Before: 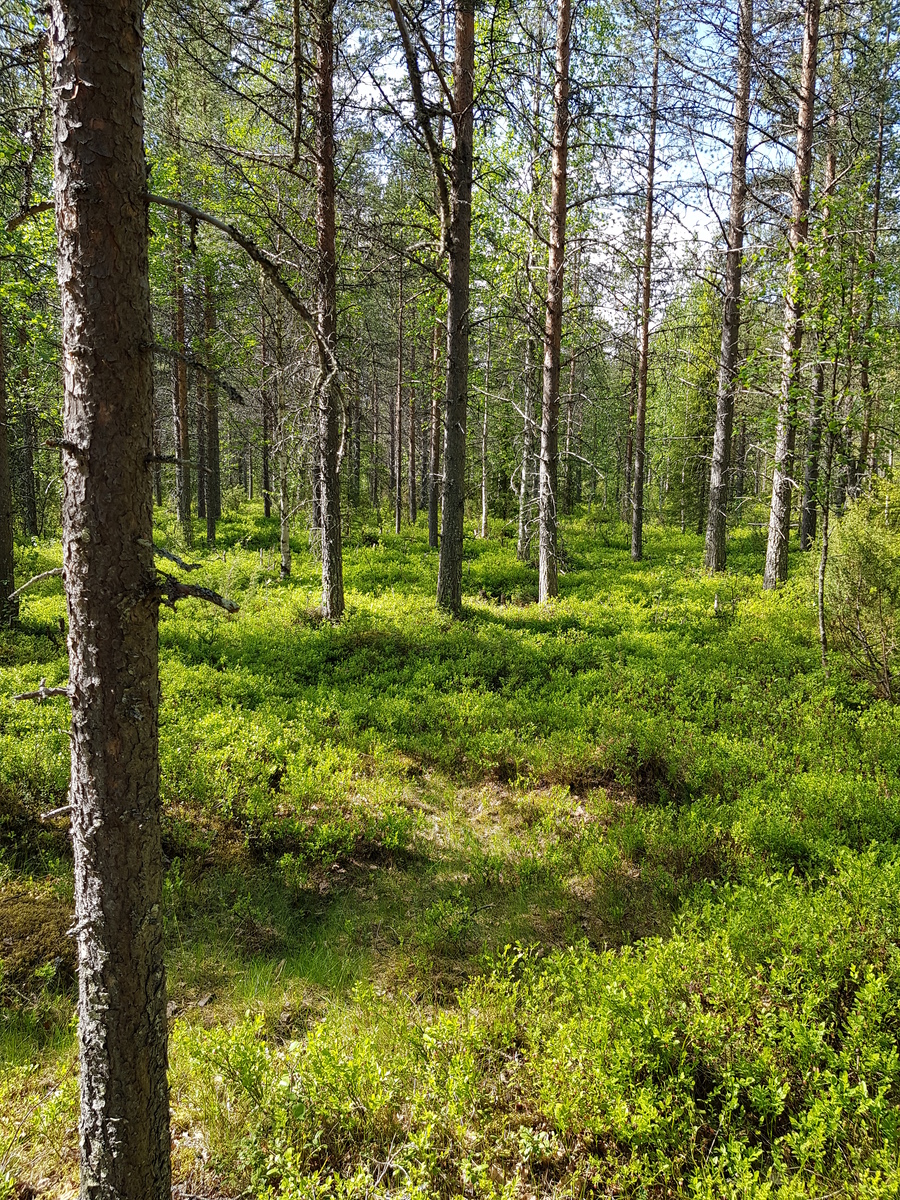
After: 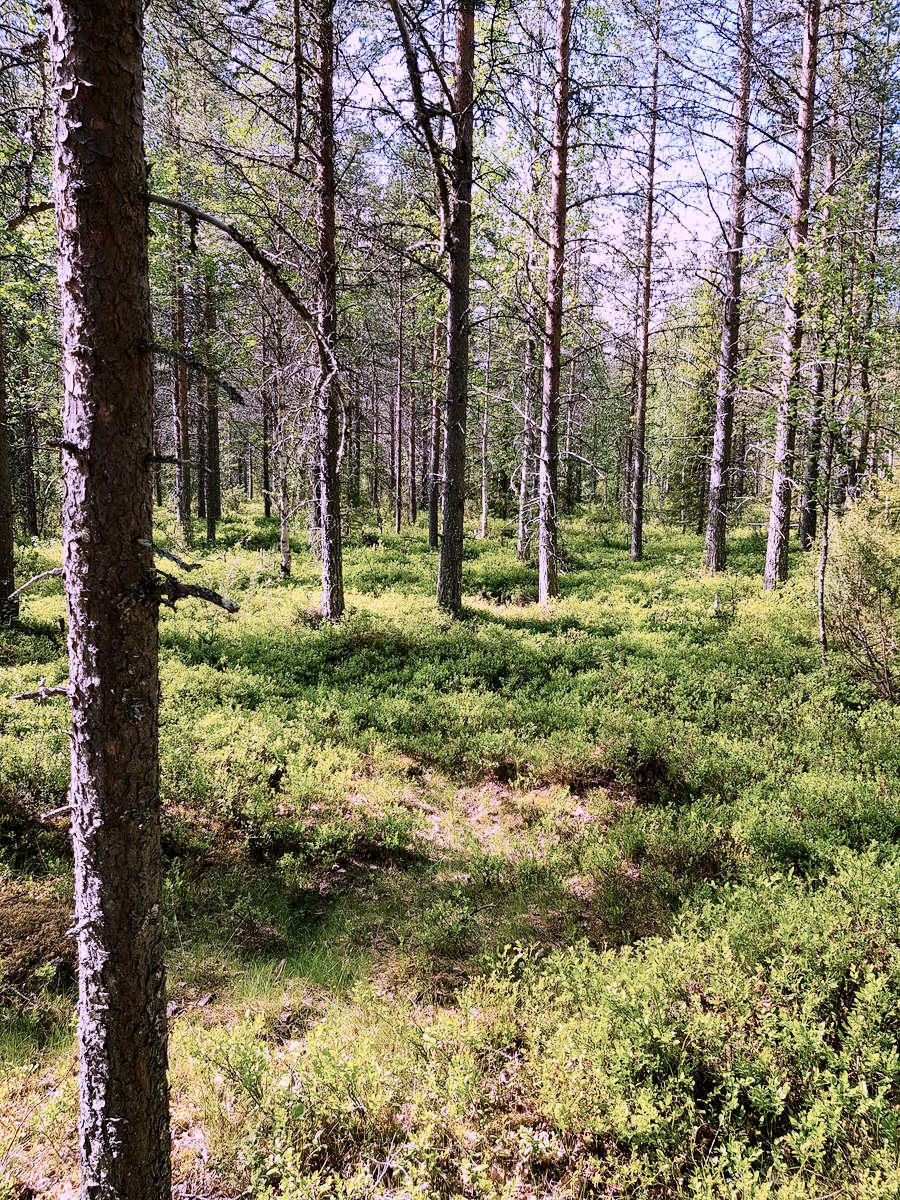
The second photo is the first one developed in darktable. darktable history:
exposure: black level correction 0, exposure 0.5 EV, compensate highlight preservation false
contrast brightness saturation: contrast 0.22
color correction: highlights a* 15.03, highlights b* -25.07
filmic rgb: hardness 4.17
color balance rgb: perceptual saturation grading › global saturation -3%
